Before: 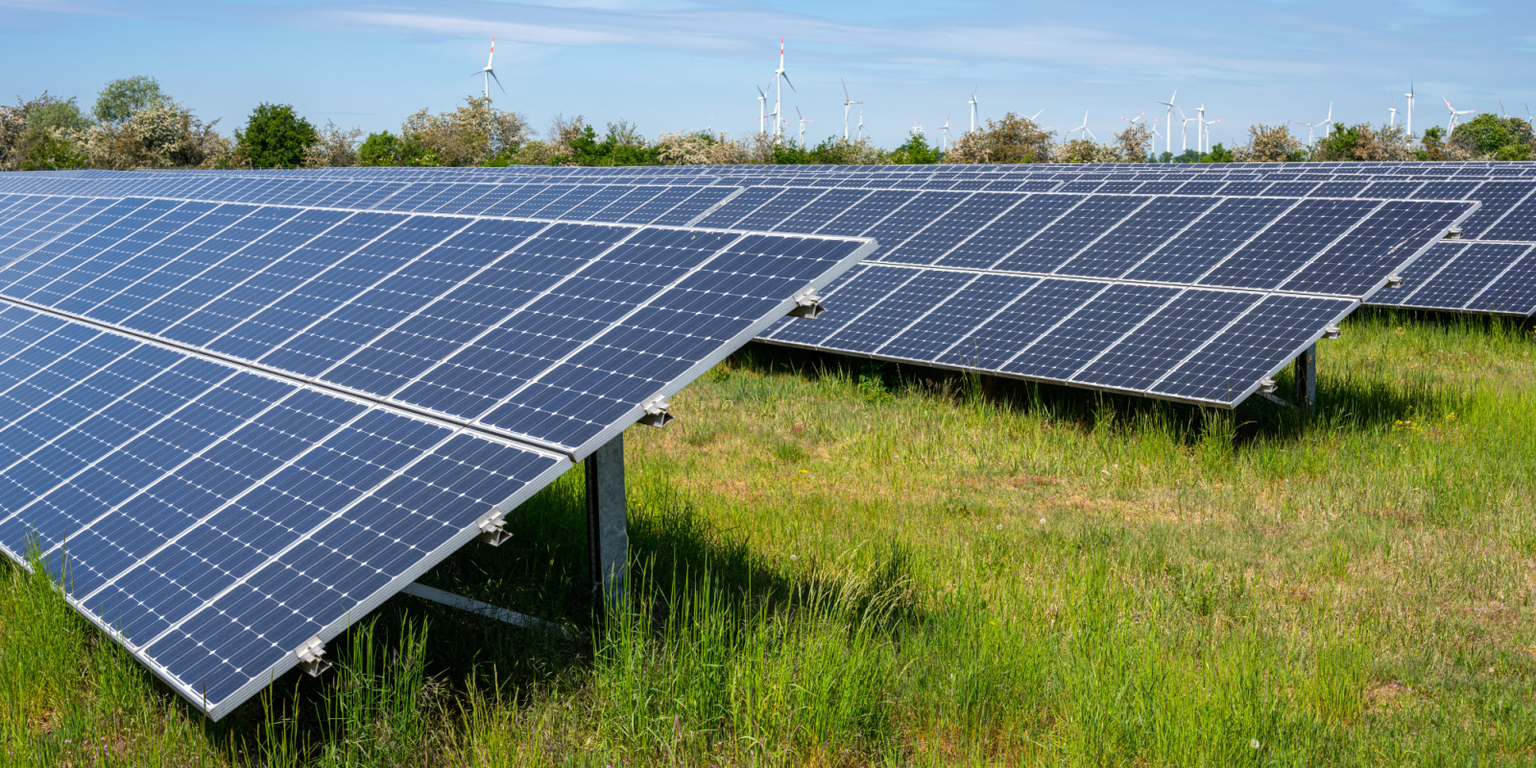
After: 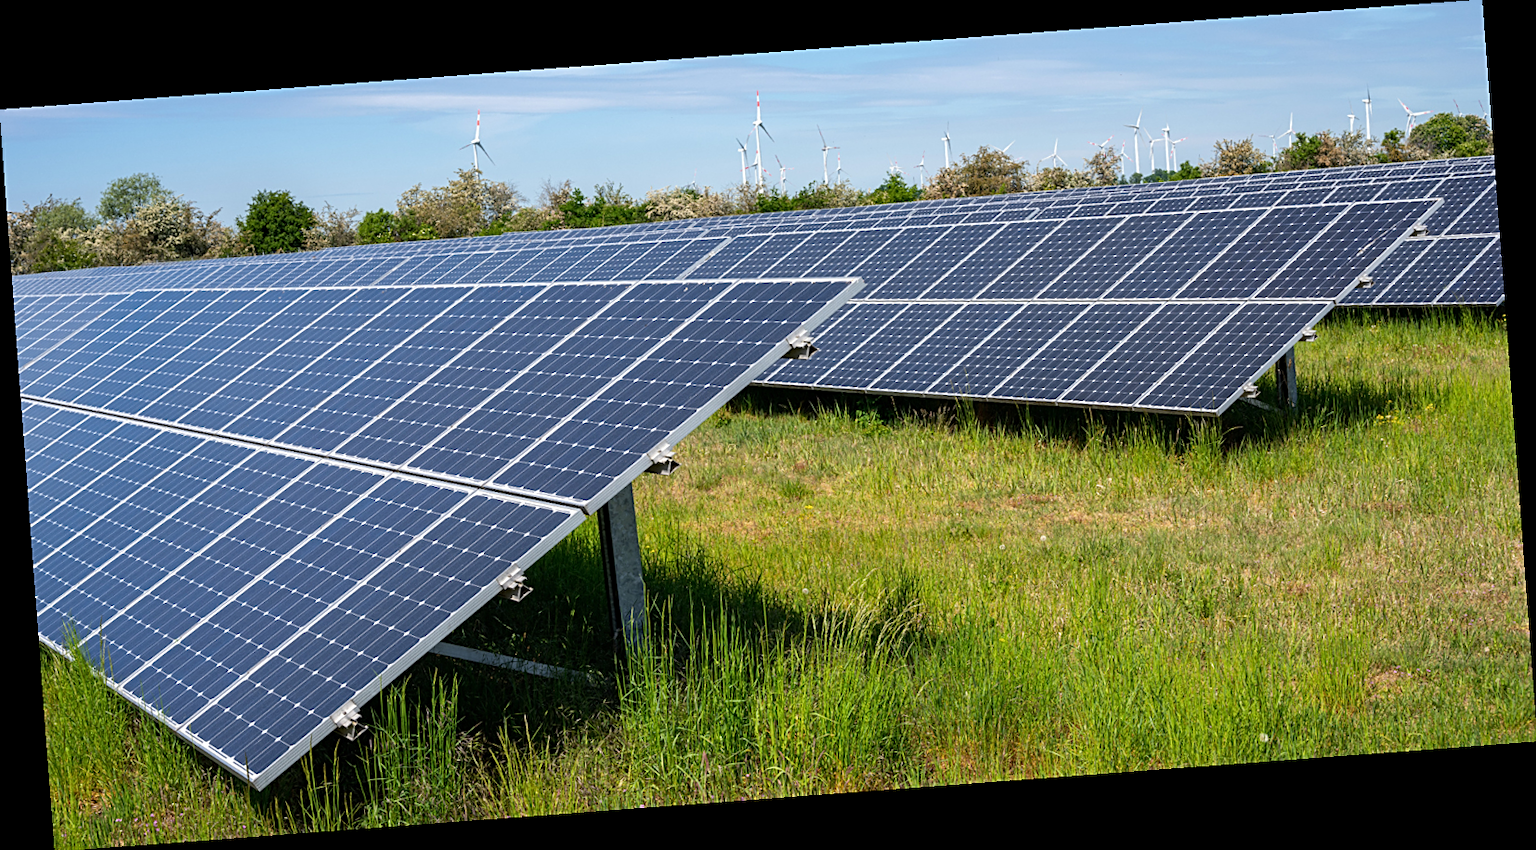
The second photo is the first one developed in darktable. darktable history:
rotate and perspective: rotation -4.25°, automatic cropping off
sharpen: on, module defaults
